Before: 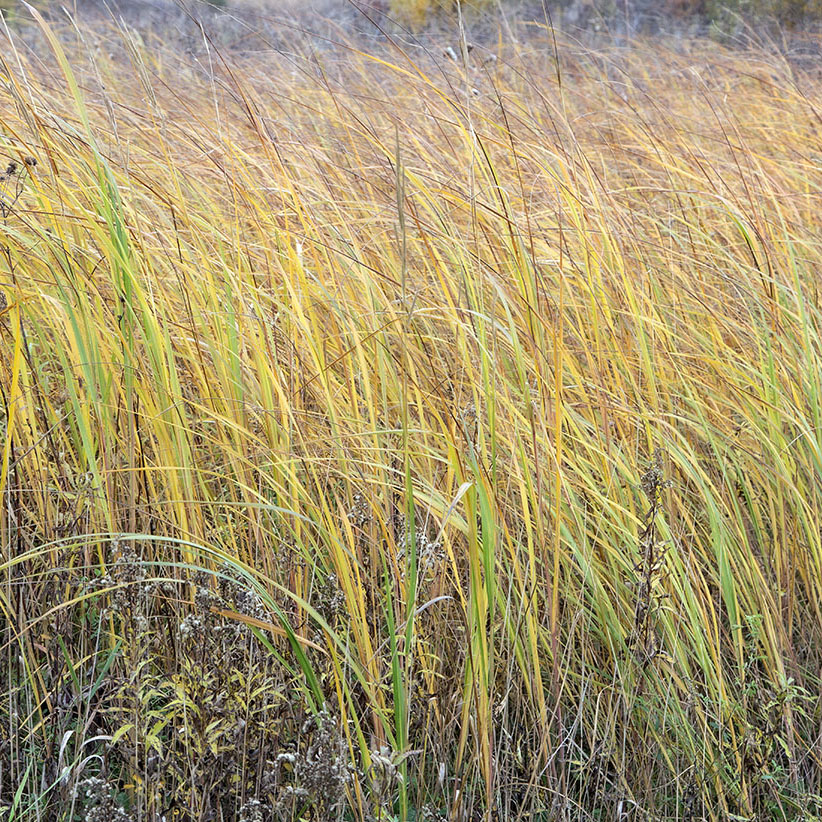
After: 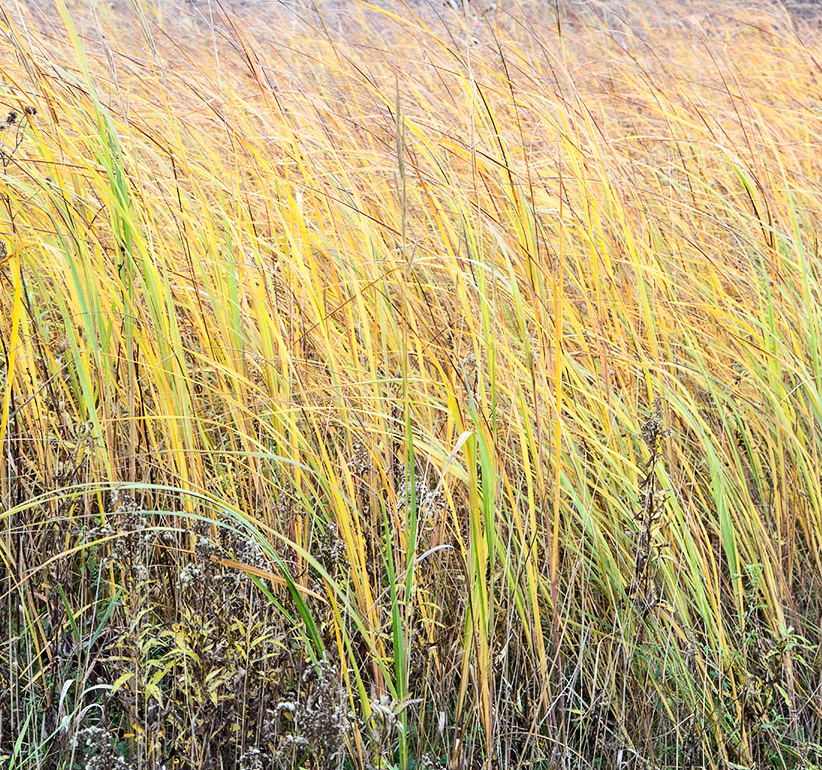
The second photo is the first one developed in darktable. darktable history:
contrast brightness saturation: contrast 0.24, brightness 0.09
crop and rotate: top 6.25%
